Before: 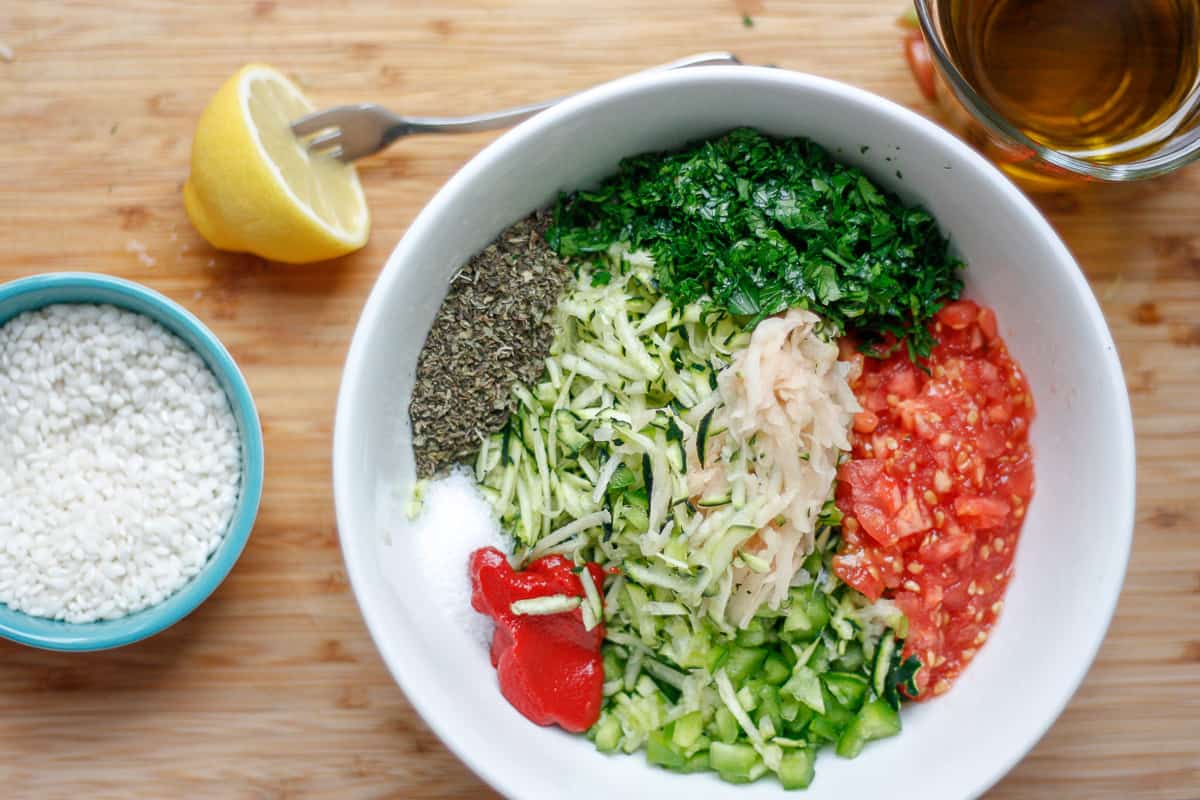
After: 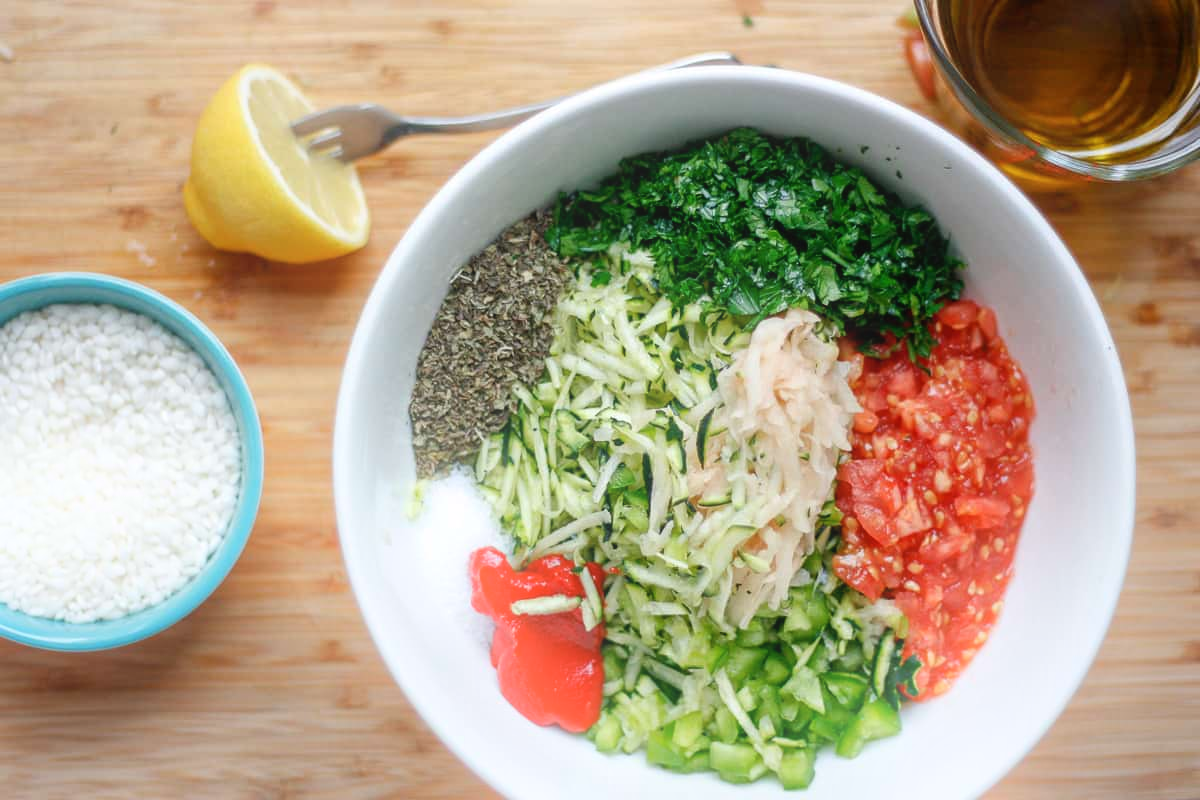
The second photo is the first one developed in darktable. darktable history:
rotate and perspective: automatic cropping off
bloom: size 16%, threshold 98%, strength 20%
